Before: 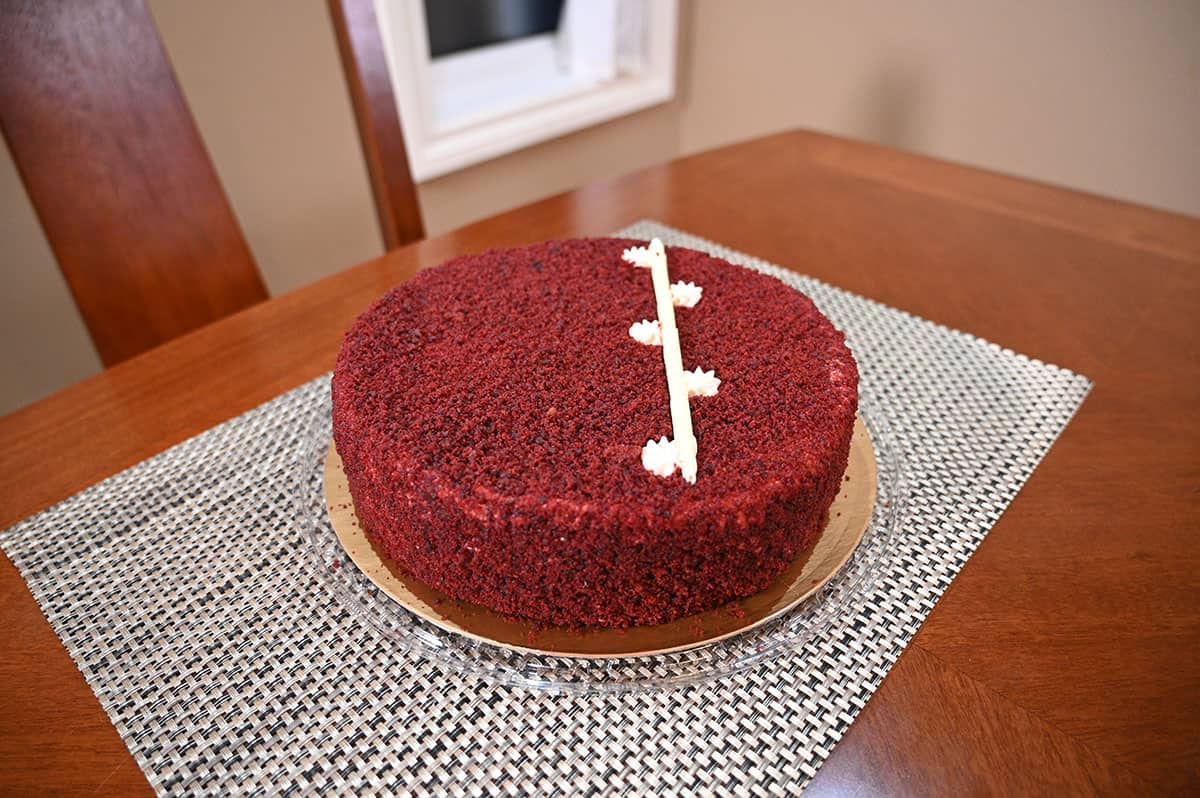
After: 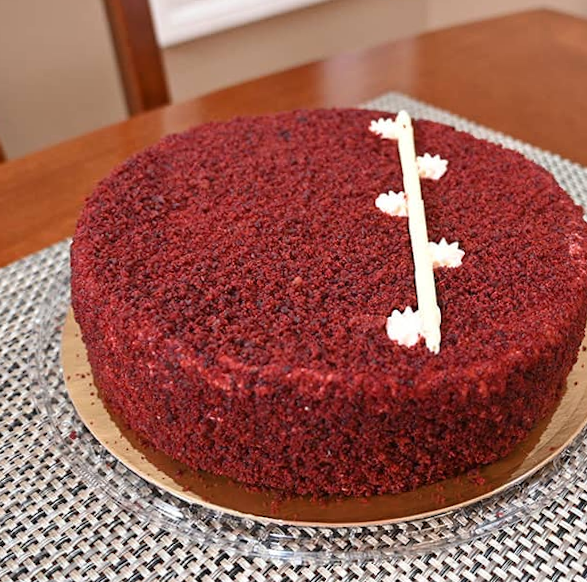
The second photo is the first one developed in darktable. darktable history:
crop and rotate: angle 0.02°, left 24.353%, top 13.219%, right 26.156%, bottom 8.224%
rotate and perspective: rotation 0.679°, lens shift (horizontal) 0.136, crop left 0.009, crop right 0.991, crop top 0.078, crop bottom 0.95
